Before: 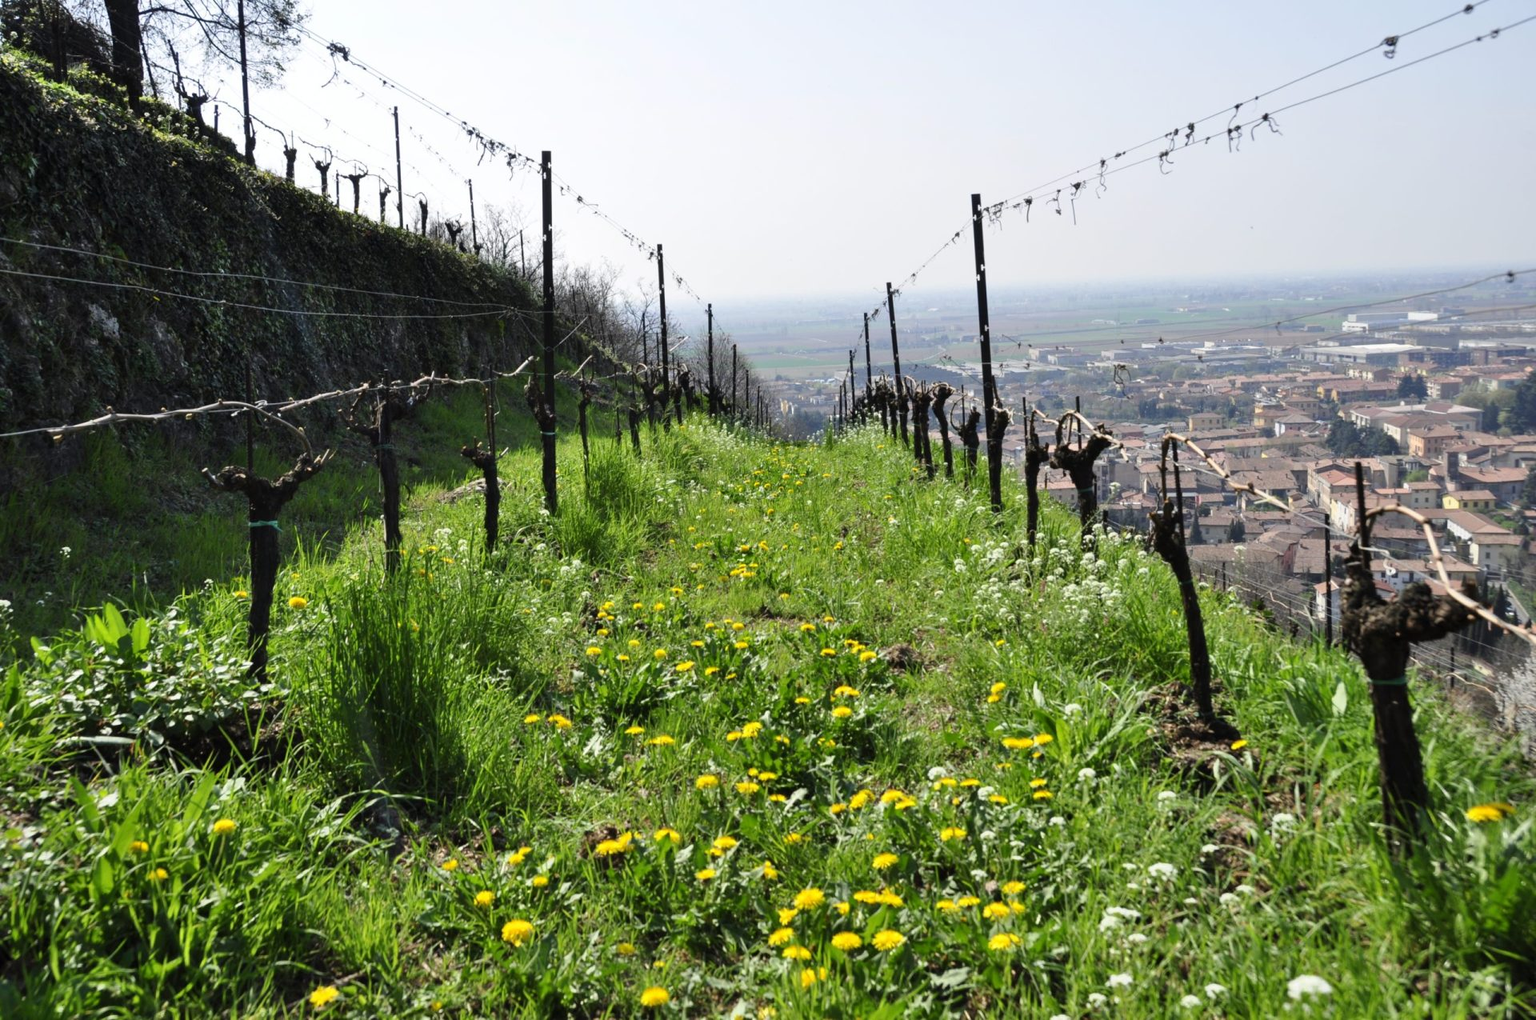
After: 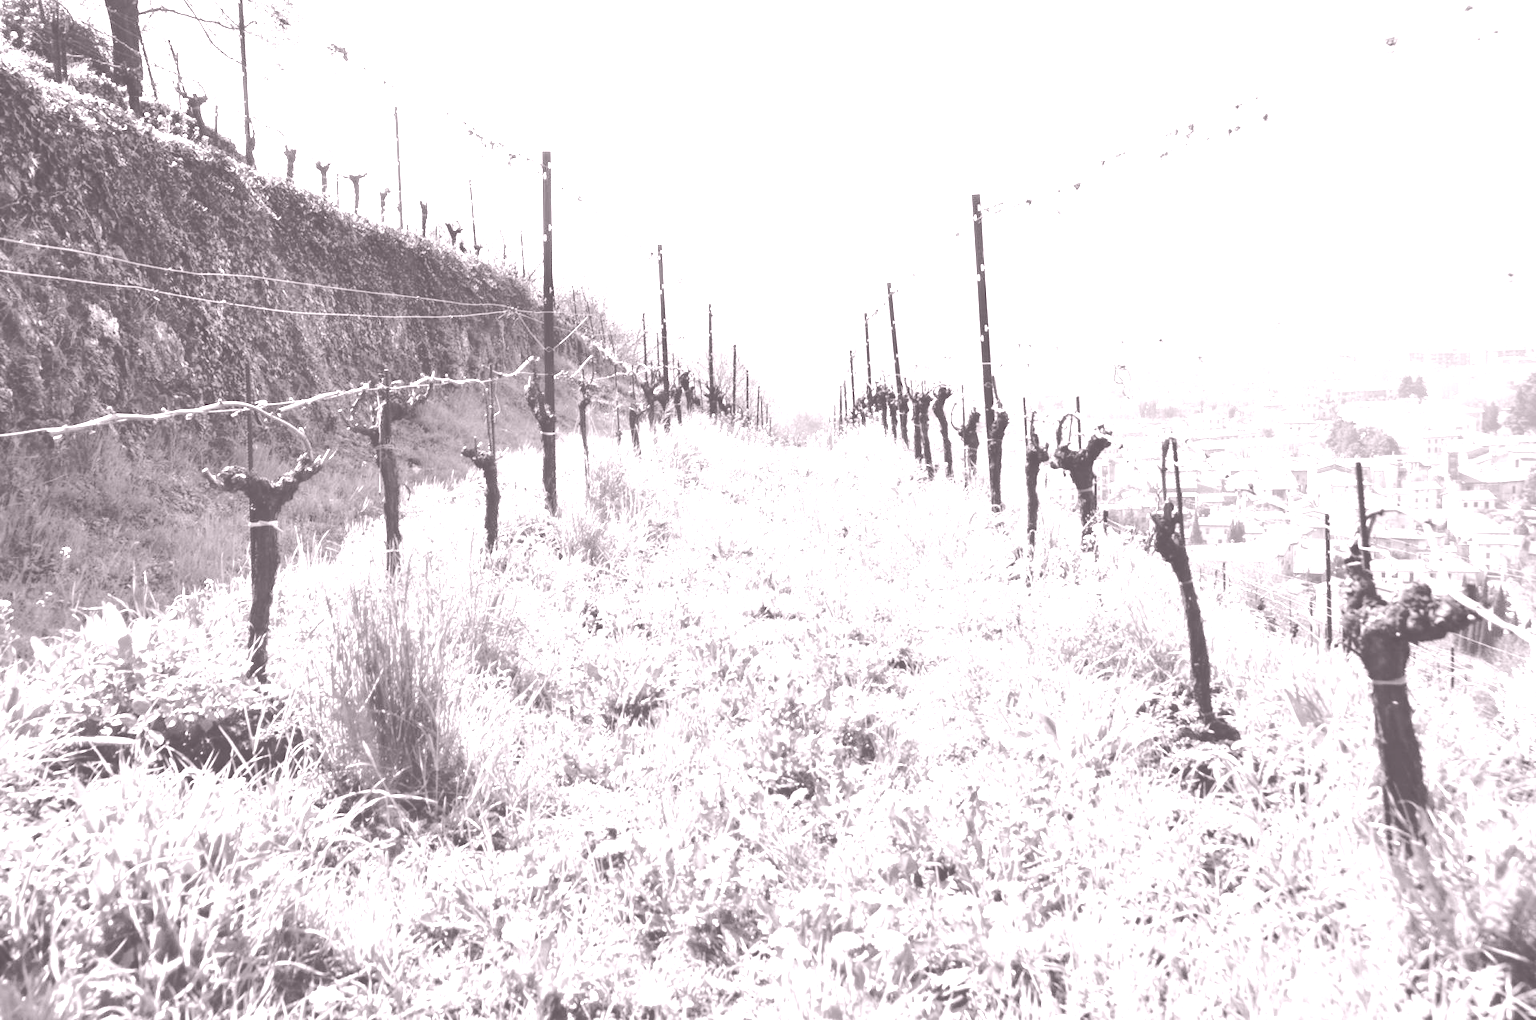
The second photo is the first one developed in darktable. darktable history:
colorize: hue 25.2°, saturation 83%, source mix 82%, lightness 79%, version 1
exposure: black level correction 0.01, exposure 1 EV, compensate highlight preservation false
